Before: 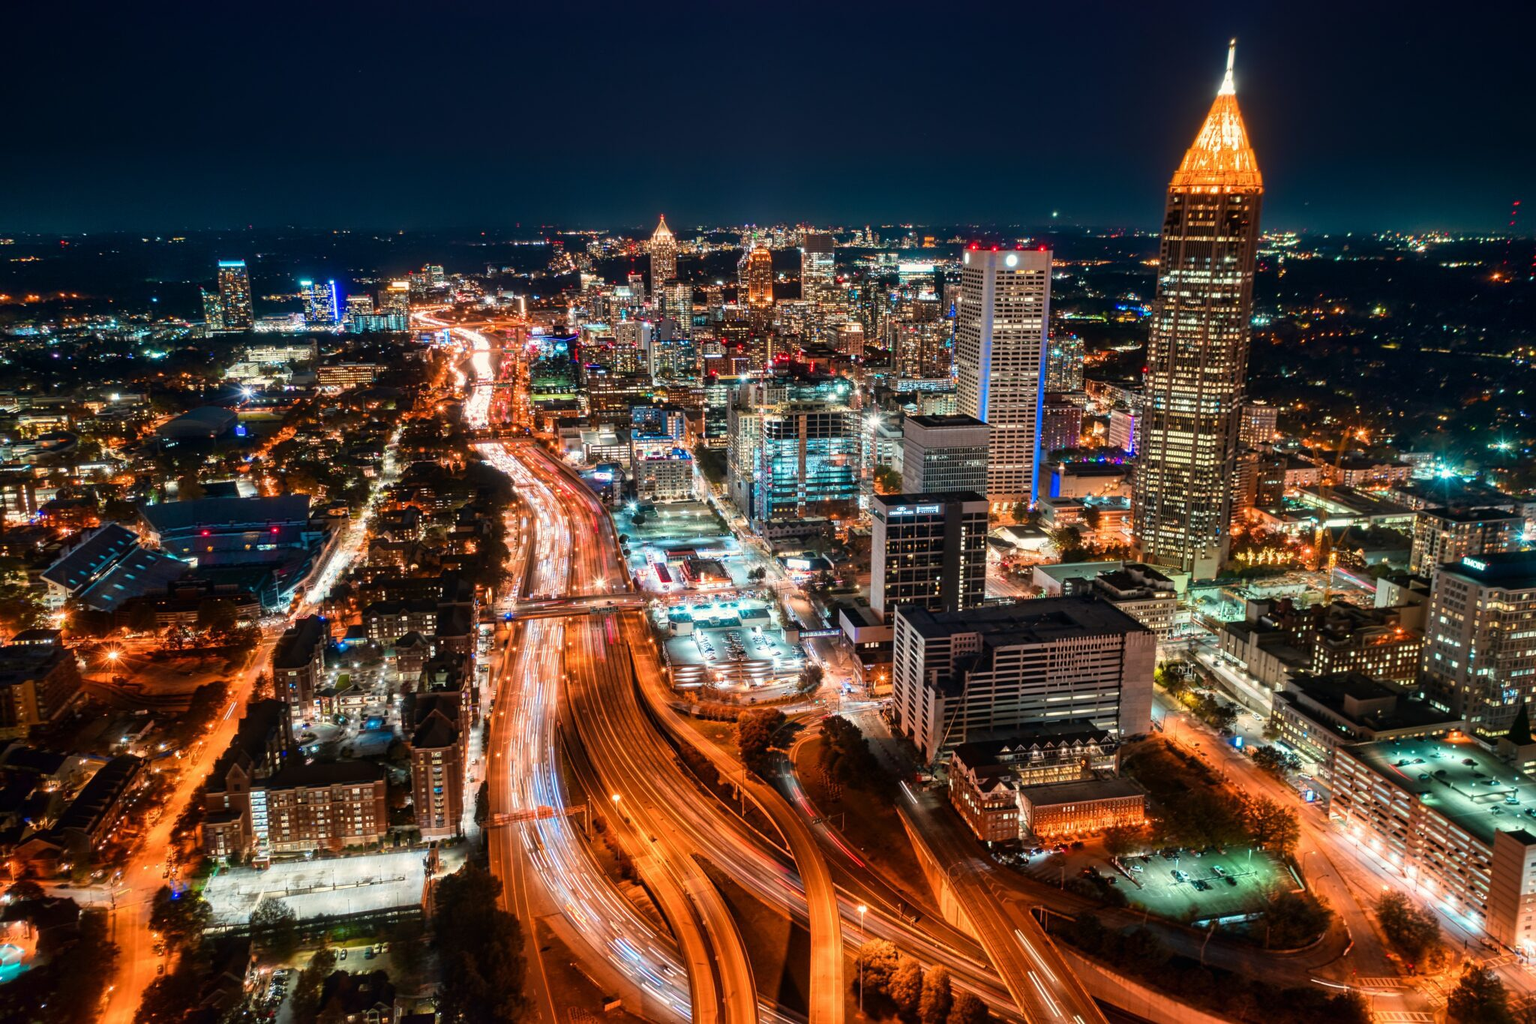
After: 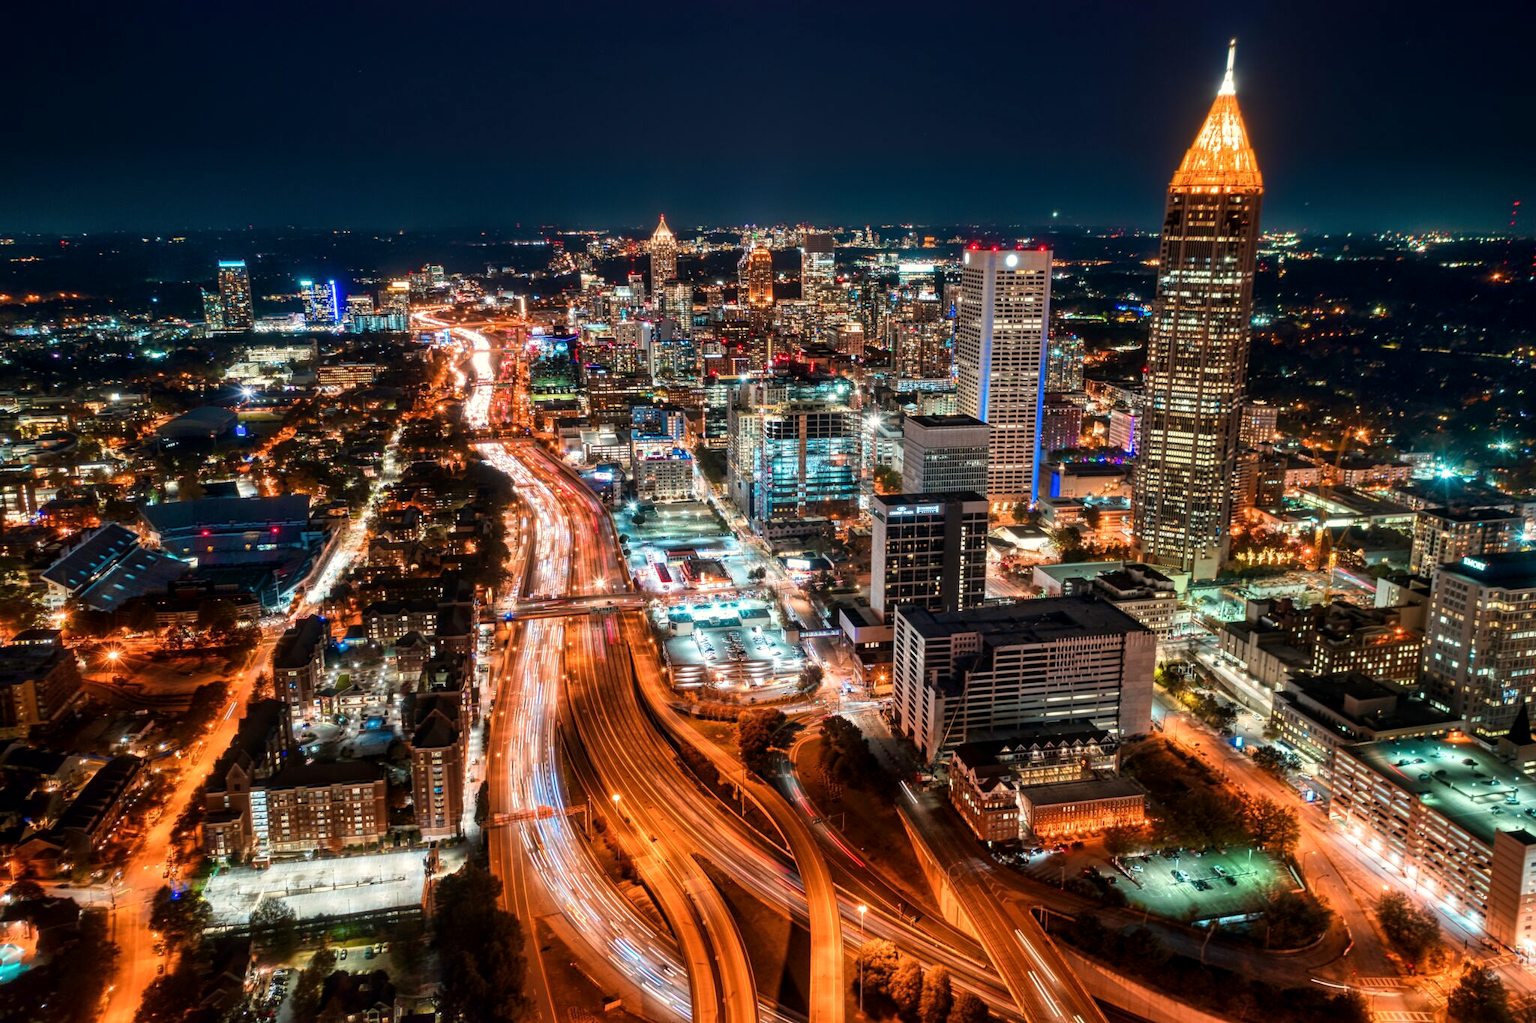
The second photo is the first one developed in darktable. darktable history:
local contrast: highlights 105%, shadows 100%, detail 120%, midtone range 0.2
